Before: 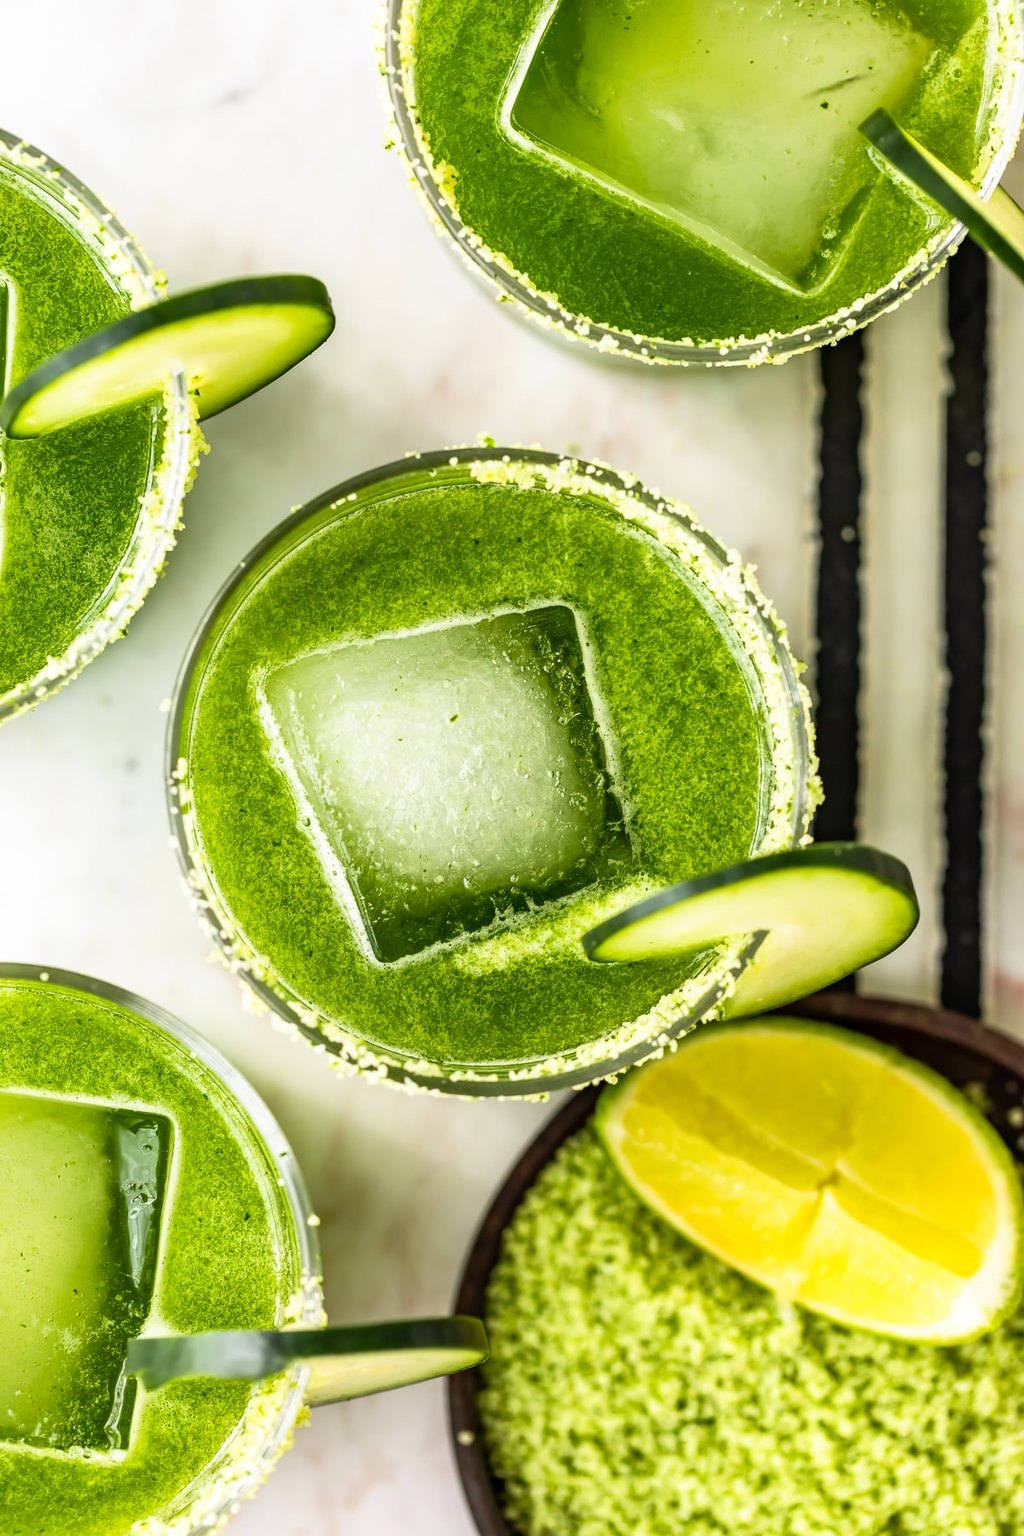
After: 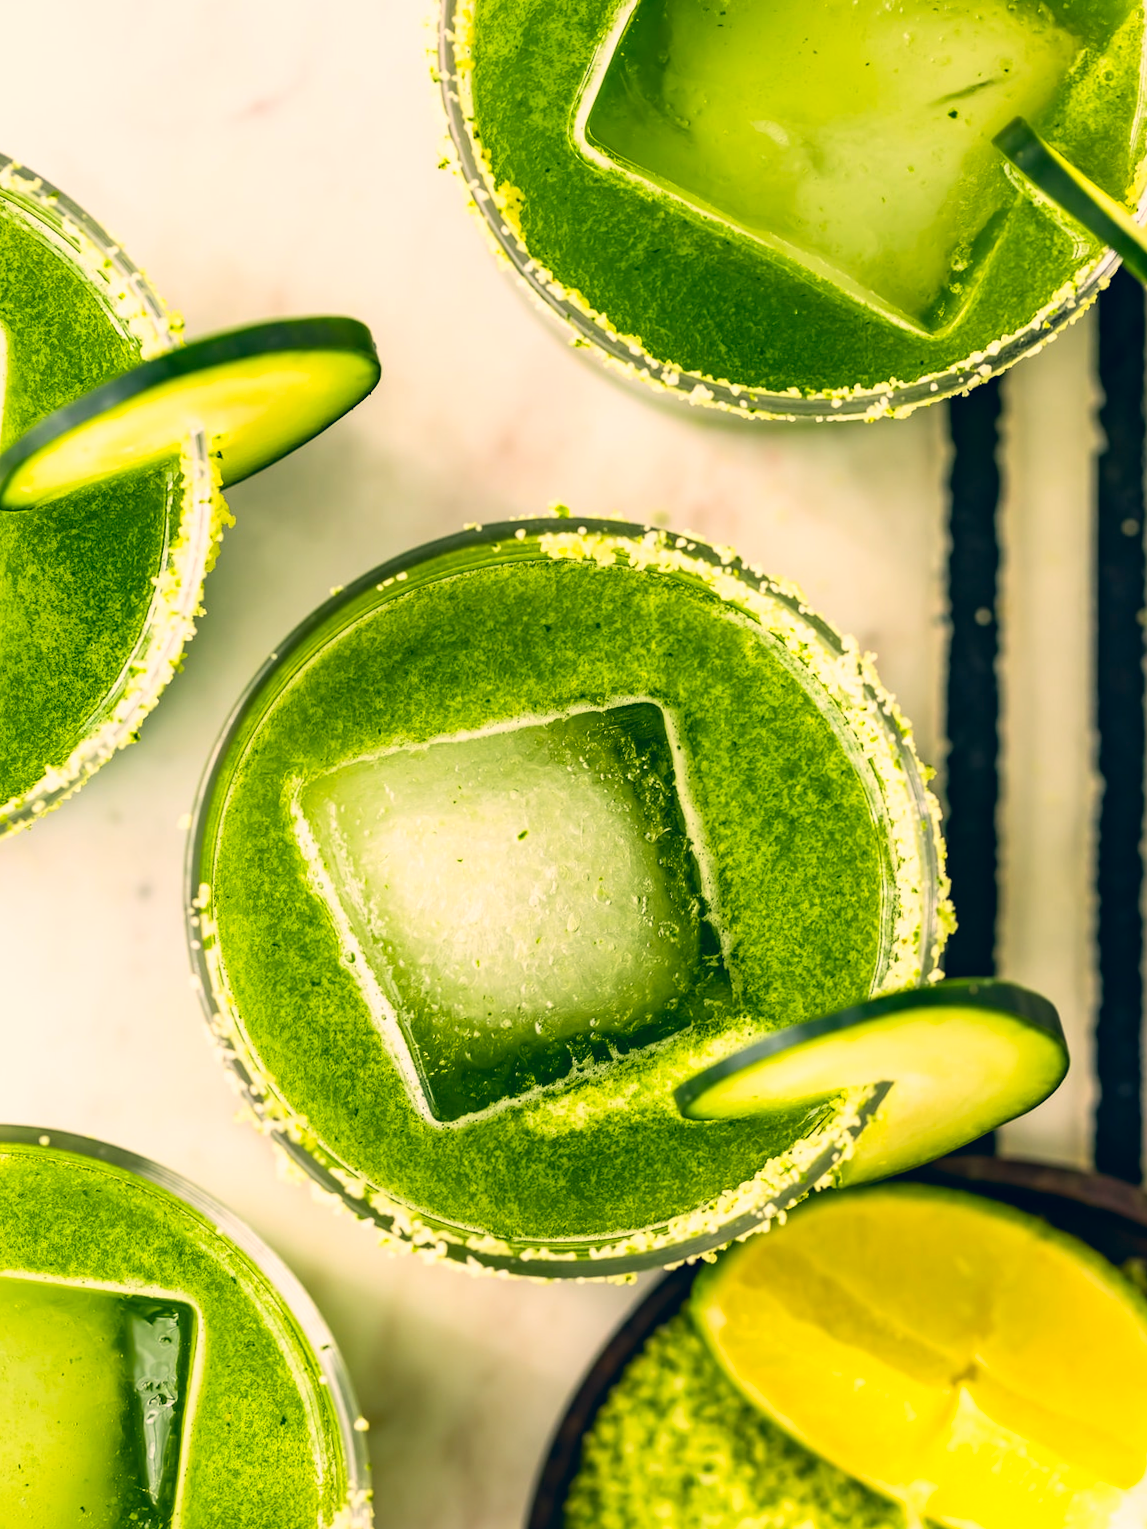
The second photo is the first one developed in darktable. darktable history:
crop and rotate: angle 0.316°, left 0.359%, right 3.263%, bottom 14.315%
color correction: highlights a* 10.32, highlights b* 14.25, shadows a* -9.55, shadows b* -14.84
contrast brightness saturation: contrast 0.085, saturation 0.203
